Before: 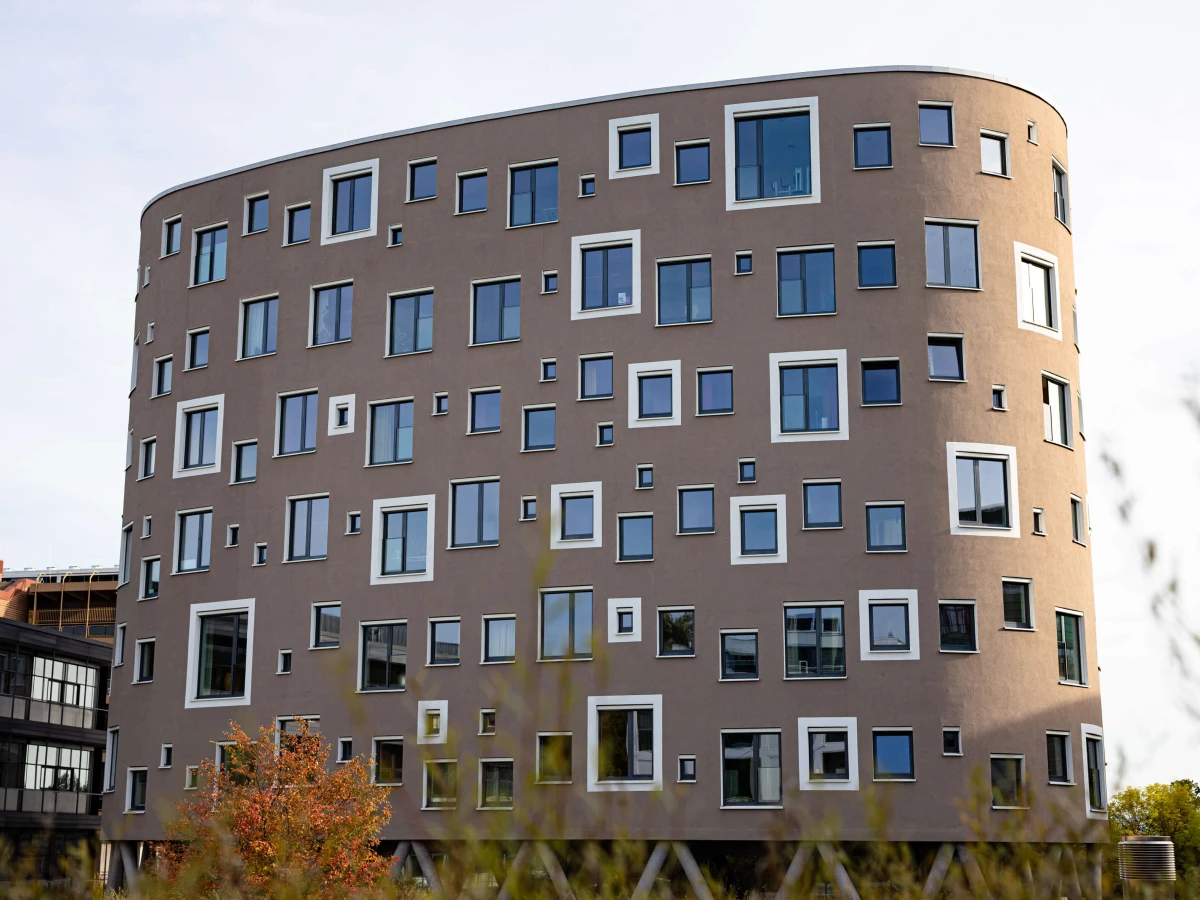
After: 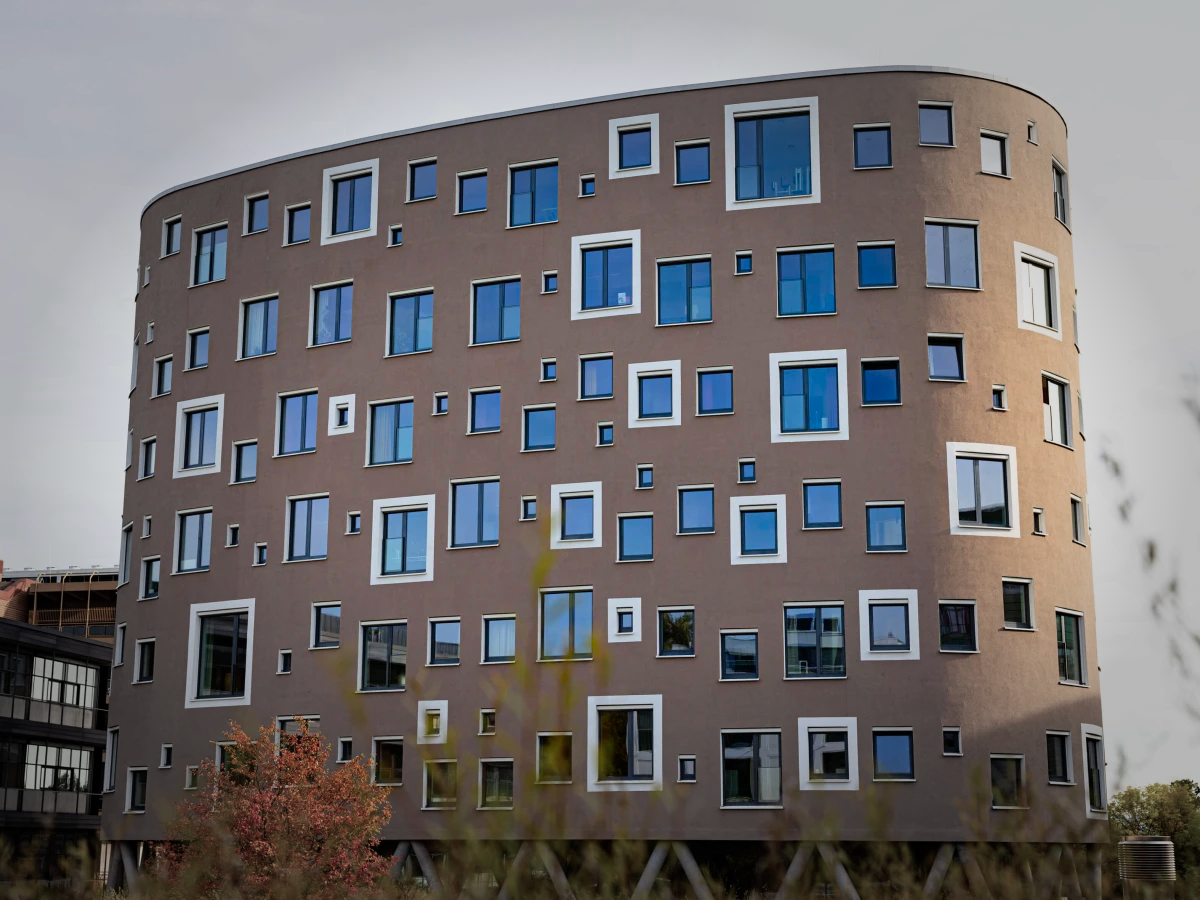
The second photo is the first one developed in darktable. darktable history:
contrast brightness saturation: saturation 0.5
vignetting: fall-off start 48.41%, automatic ratio true, width/height ratio 1.29, unbound false
